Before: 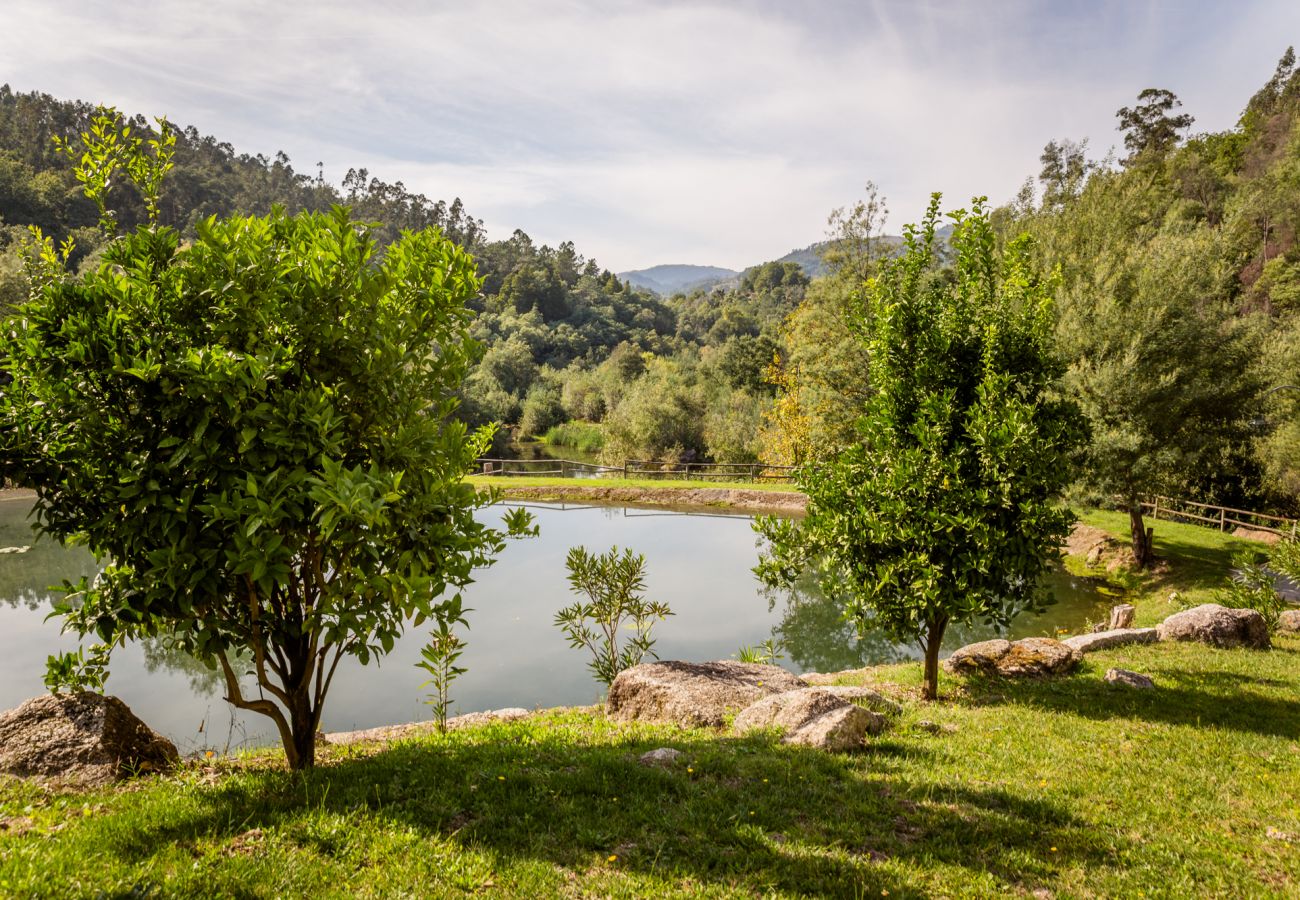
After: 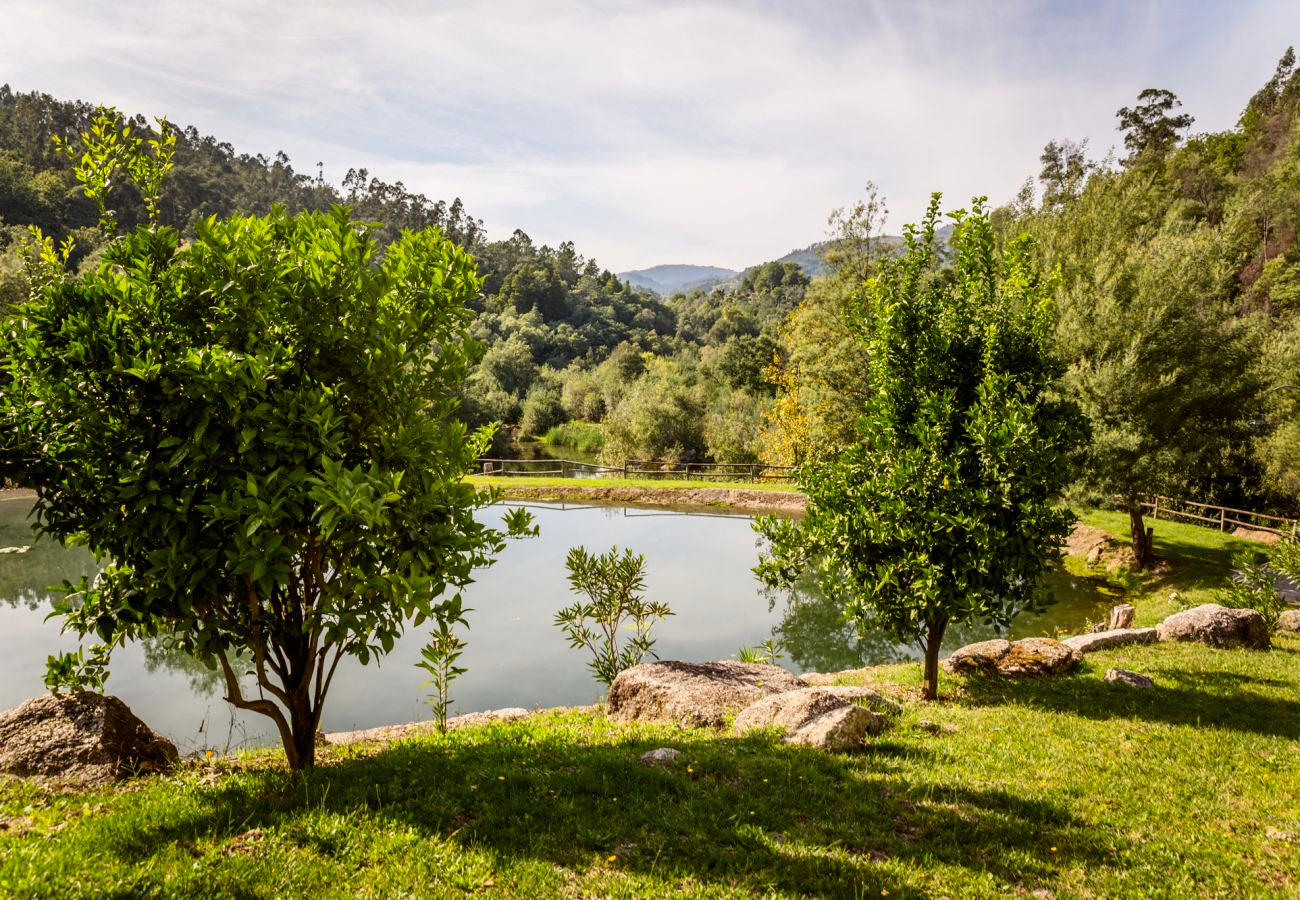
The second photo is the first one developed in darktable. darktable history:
contrast brightness saturation: contrast 0.15, brightness -0.01, saturation 0.1
white balance: emerald 1
